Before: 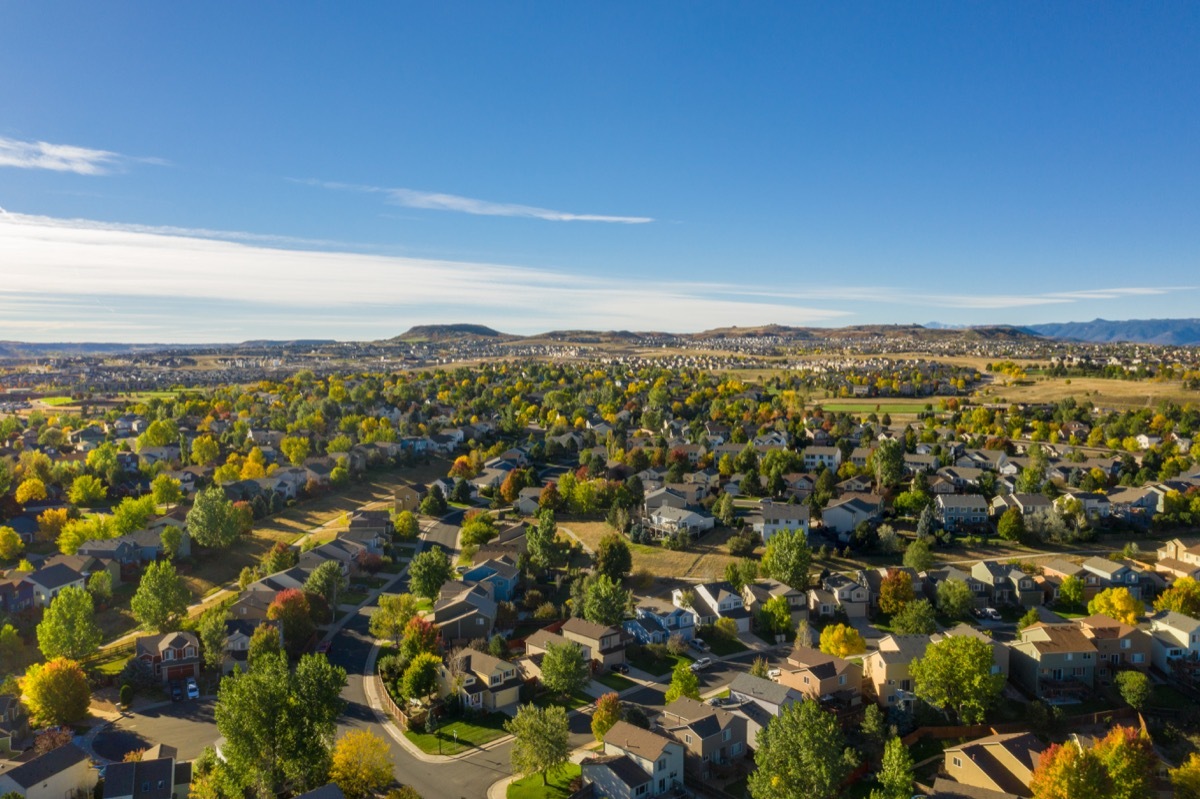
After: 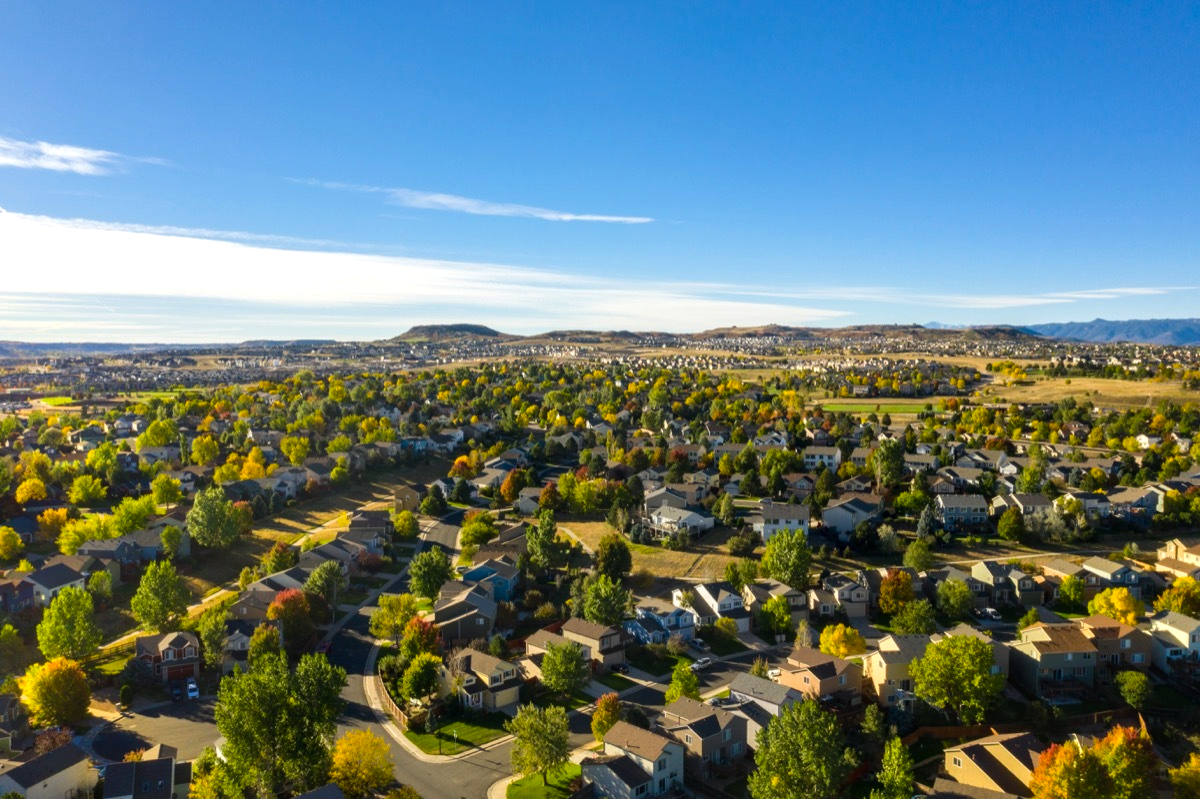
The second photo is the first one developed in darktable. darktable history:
tone equalizer: -8 EV -0.417 EV, -7 EV -0.389 EV, -6 EV -0.333 EV, -5 EV -0.222 EV, -3 EV 0.222 EV, -2 EV 0.333 EV, -1 EV 0.389 EV, +0 EV 0.417 EV, edges refinement/feathering 500, mask exposure compensation -1.57 EV, preserve details no
color balance: output saturation 110%
